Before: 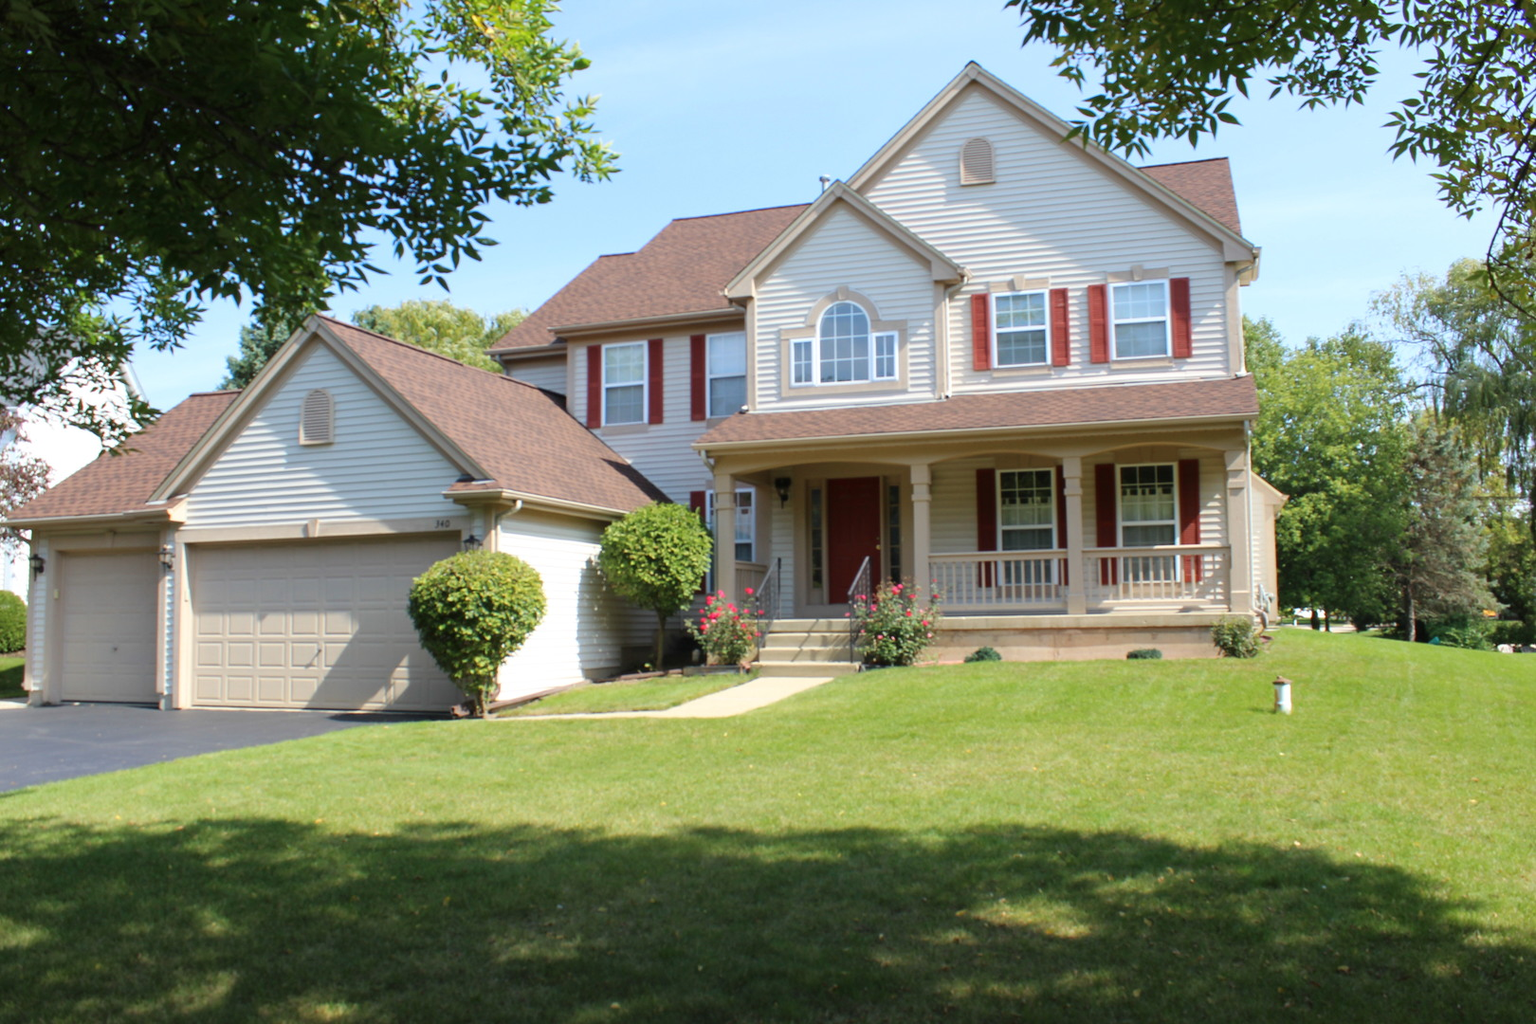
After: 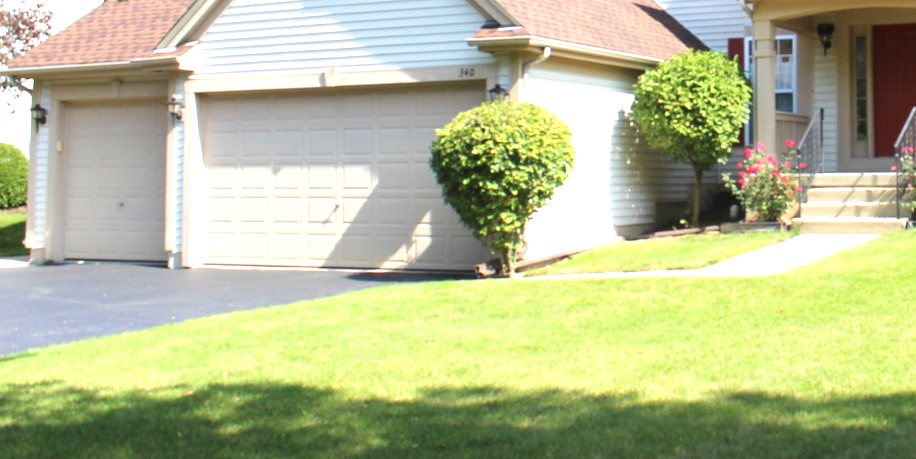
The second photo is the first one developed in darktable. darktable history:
exposure: black level correction 0, exposure 1.001 EV, compensate exposure bias true, compensate highlight preservation false
crop: top 44.527%, right 43.418%, bottom 12.903%
